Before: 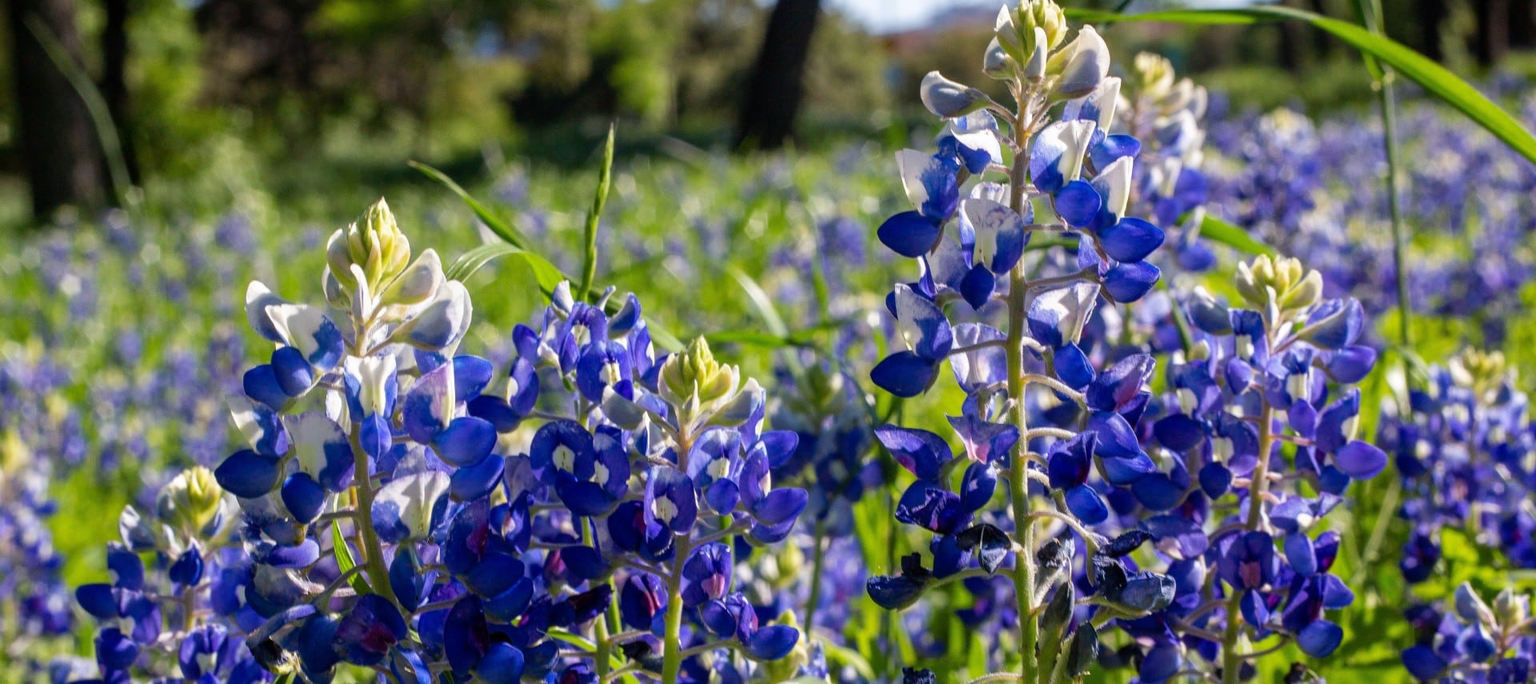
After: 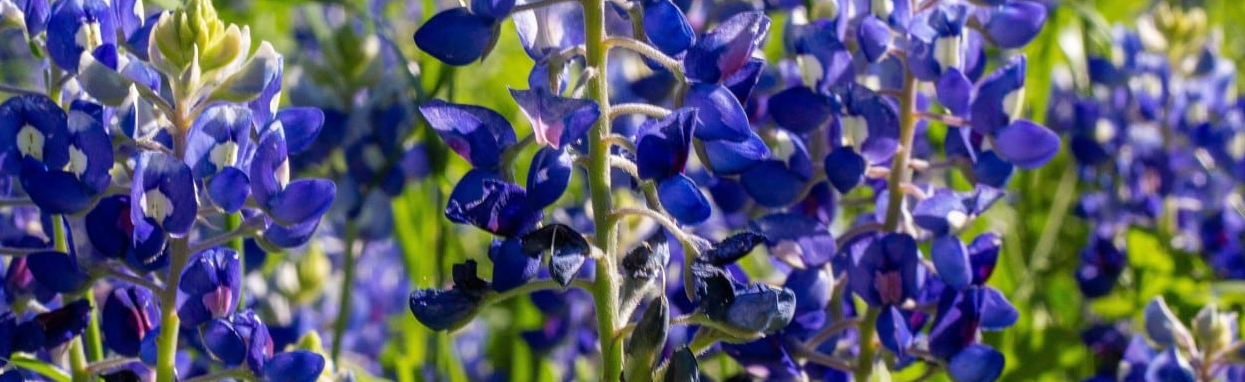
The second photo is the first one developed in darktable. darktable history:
crop and rotate: left 35.139%, top 50.494%, bottom 4.78%
